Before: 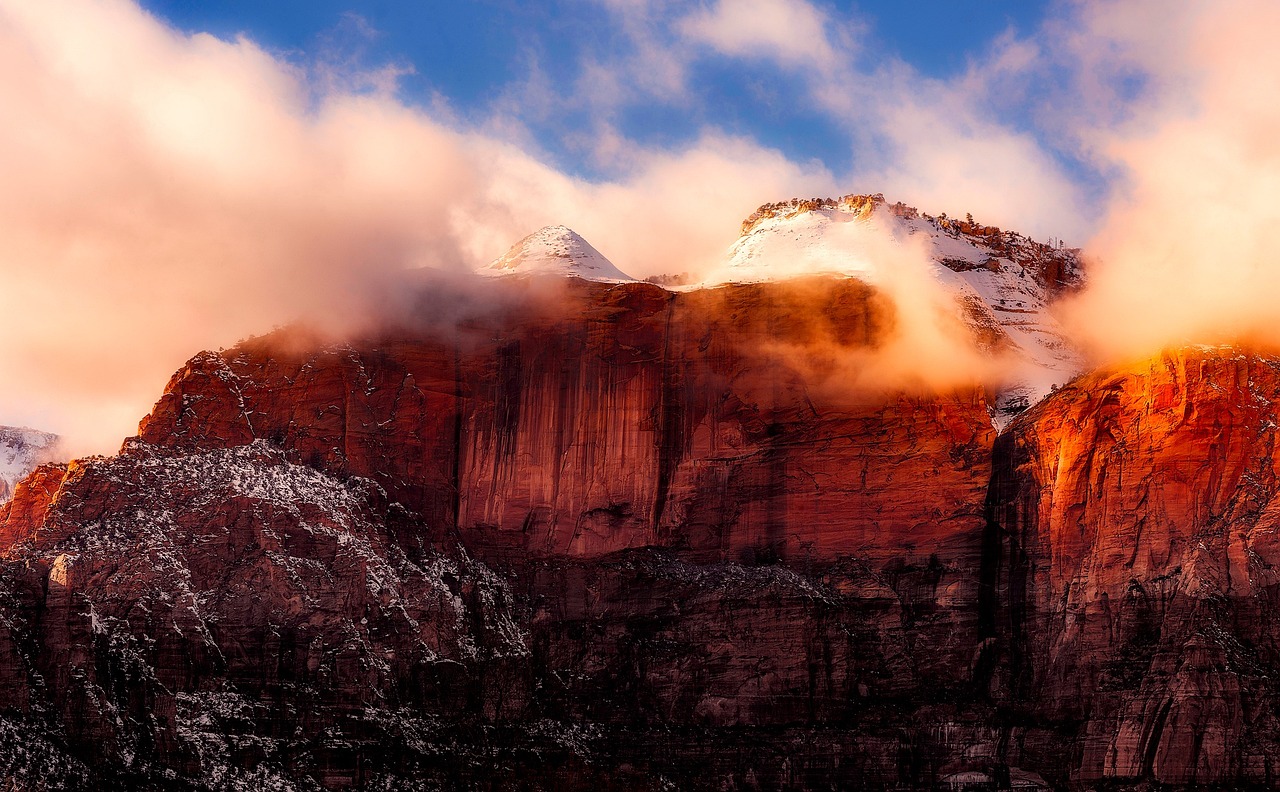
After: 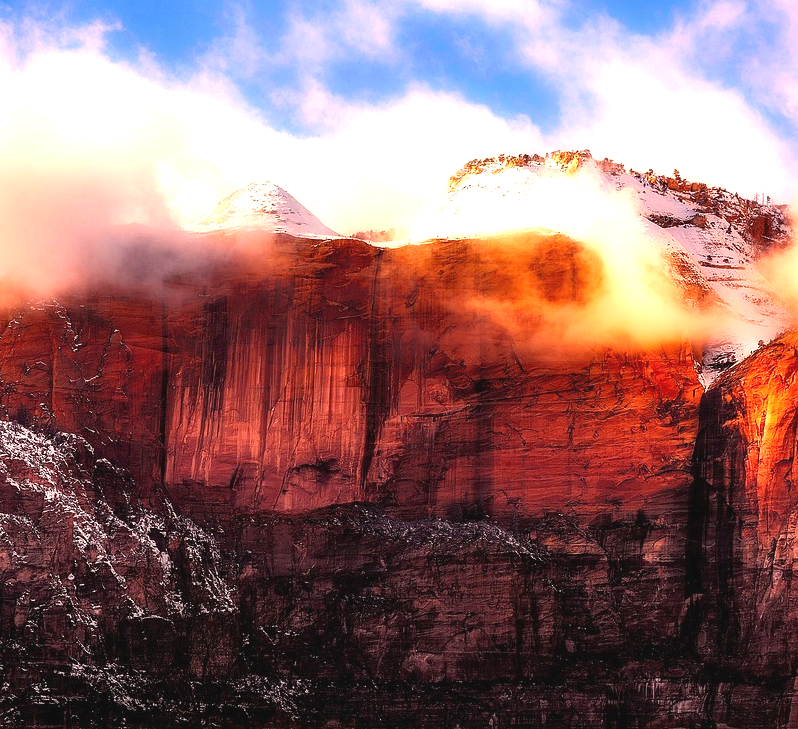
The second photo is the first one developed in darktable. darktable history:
crop and rotate: left 22.918%, top 5.629%, right 14.711%, bottom 2.247%
exposure: black level correction -0.002, exposure 1.115 EV, compensate highlight preservation false
